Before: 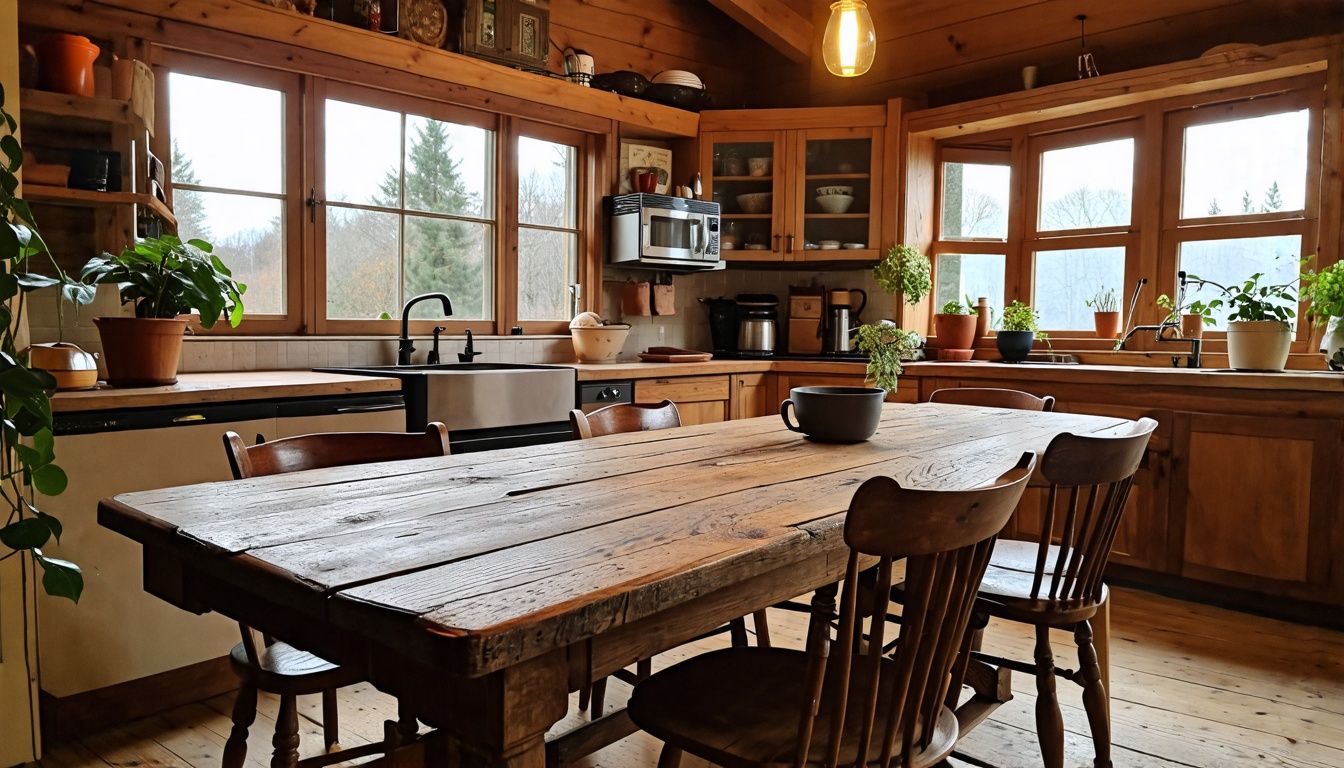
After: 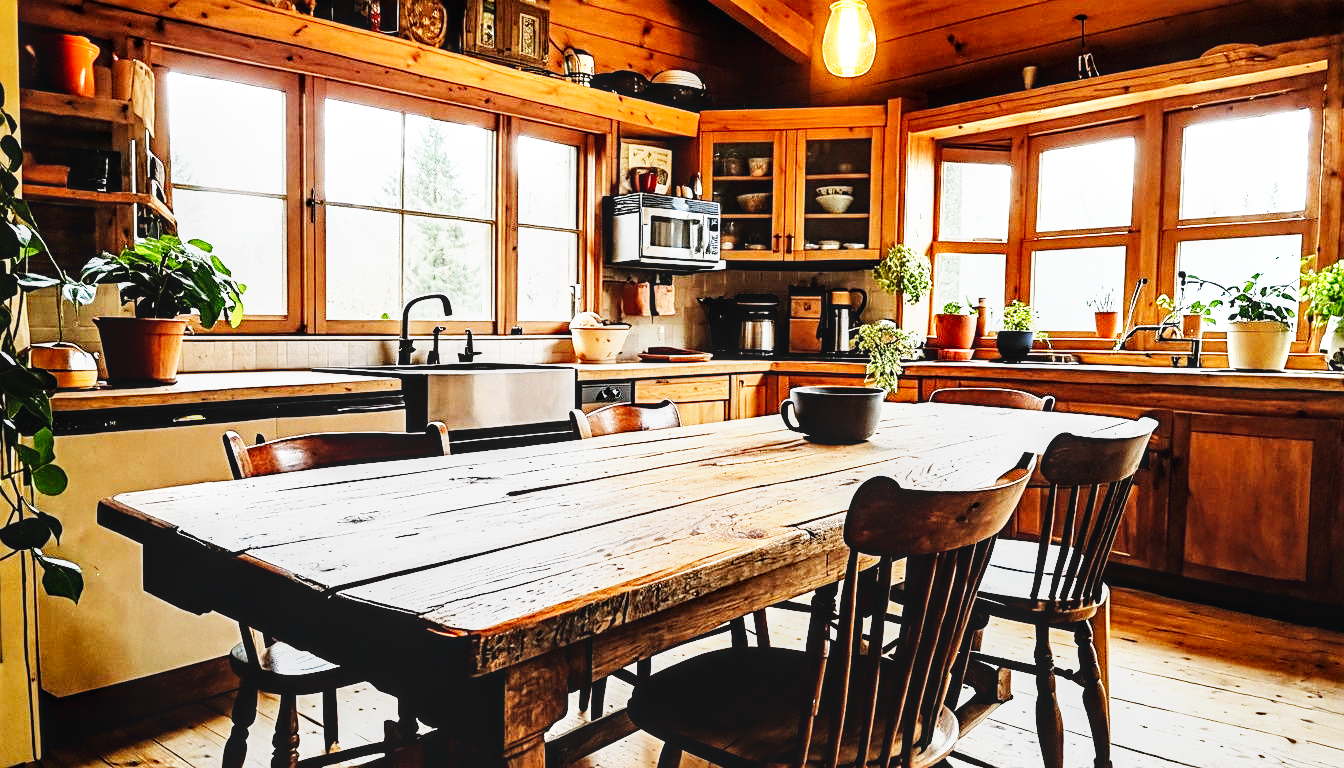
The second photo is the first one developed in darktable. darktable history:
tone equalizer: -8 EV -0.723 EV, -7 EV -0.728 EV, -6 EV -0.627 EV, -5 EV -0.413 EV, -3 EV 0.387 EV, -2 EV 0.6 EV, -1 EV 0.698 EV, +0 EV 0.778 EV
sharpen: on, module defaults
base curve: curves: ch0 [(0, 0.003) (0.001, 0.002) (0.006, 0.004) (0.02, 0.022) (0.048, 0.086) (0.094, 0.234) (0.162, 0.431) (0.258, 0.629) (0.385, 0.8) (0.548, 0.918) (0.751, 0.988) (1, 1)], preserve colors none
local contrast: on, module defaults
